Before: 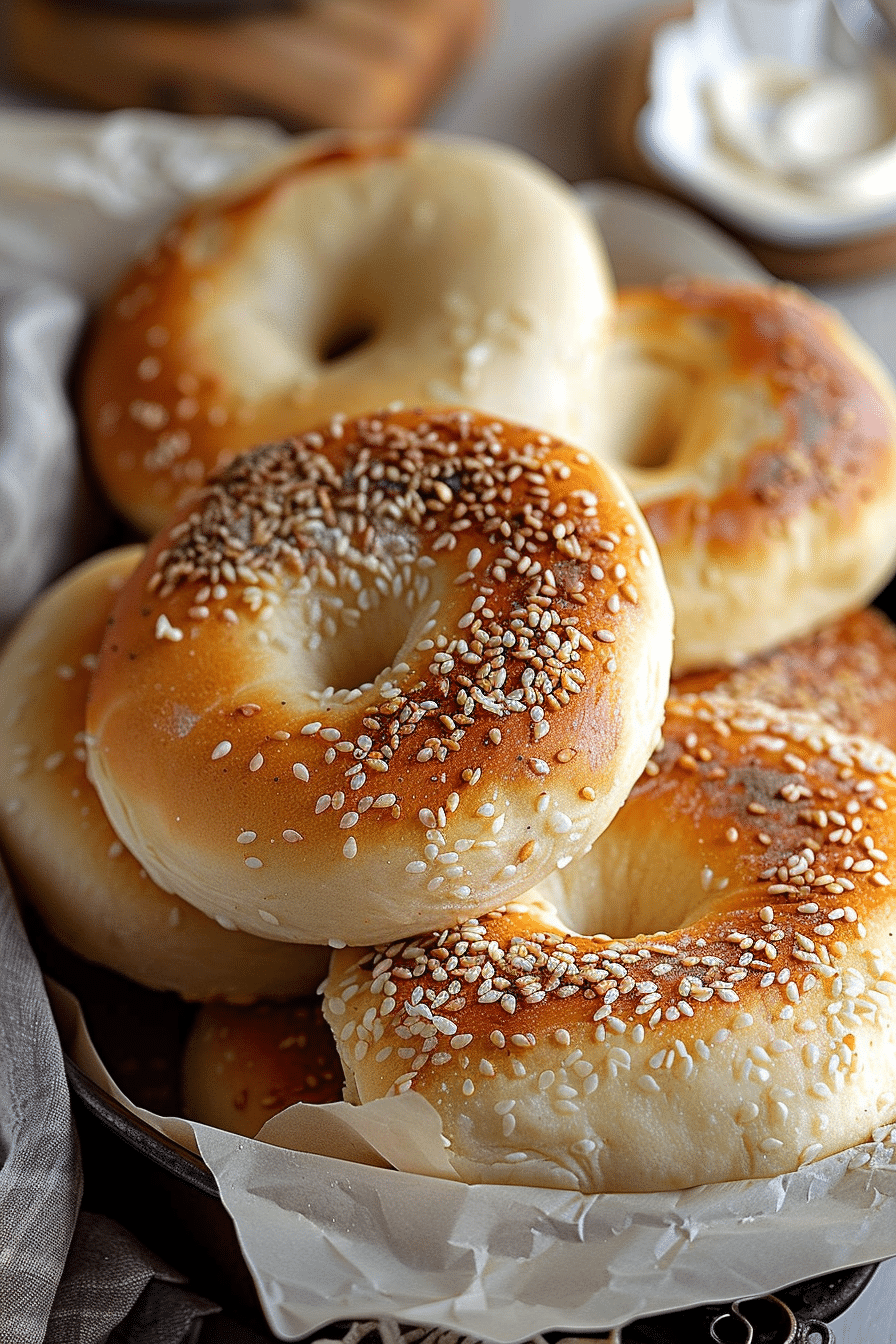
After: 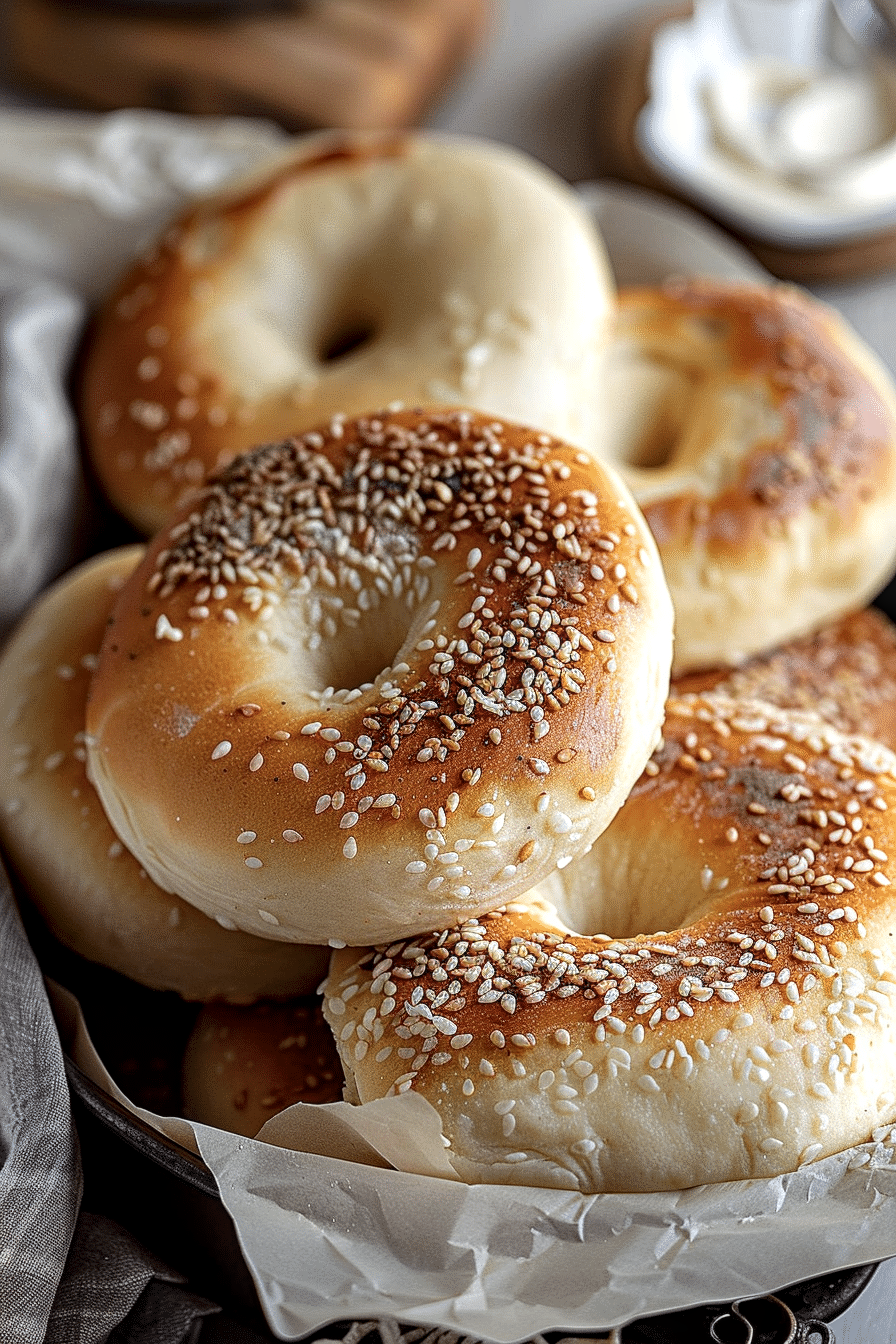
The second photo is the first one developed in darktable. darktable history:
contrast brightness saturation: contrast 0.11, saturation -0.17
local contrast: on, module defaults
